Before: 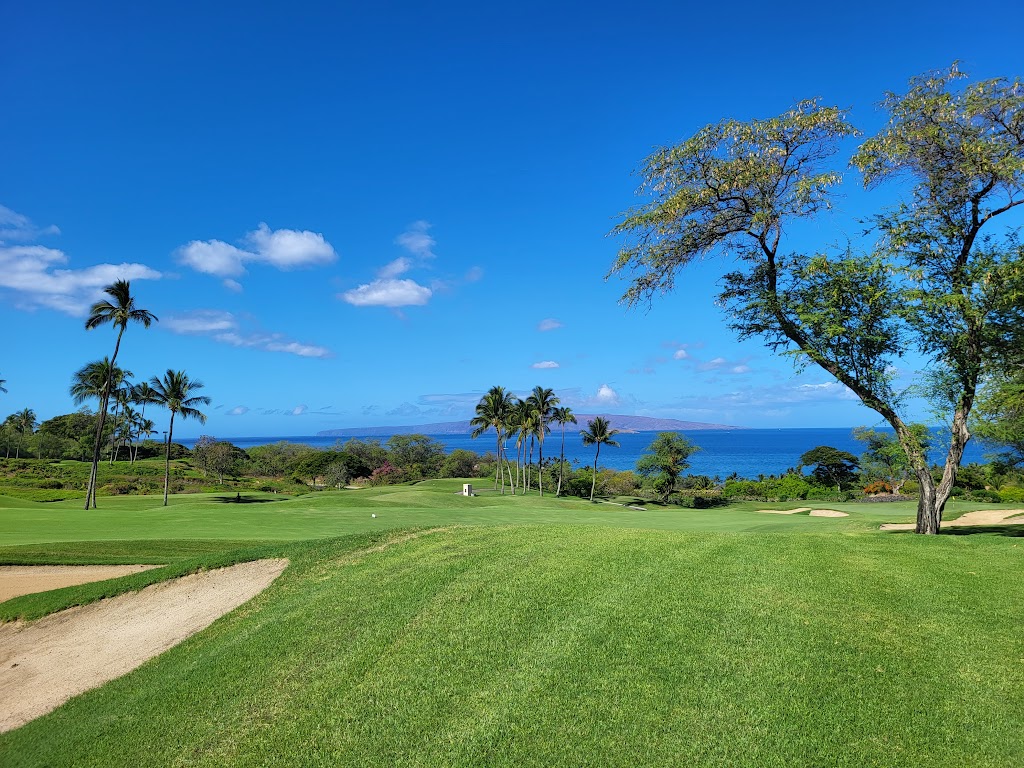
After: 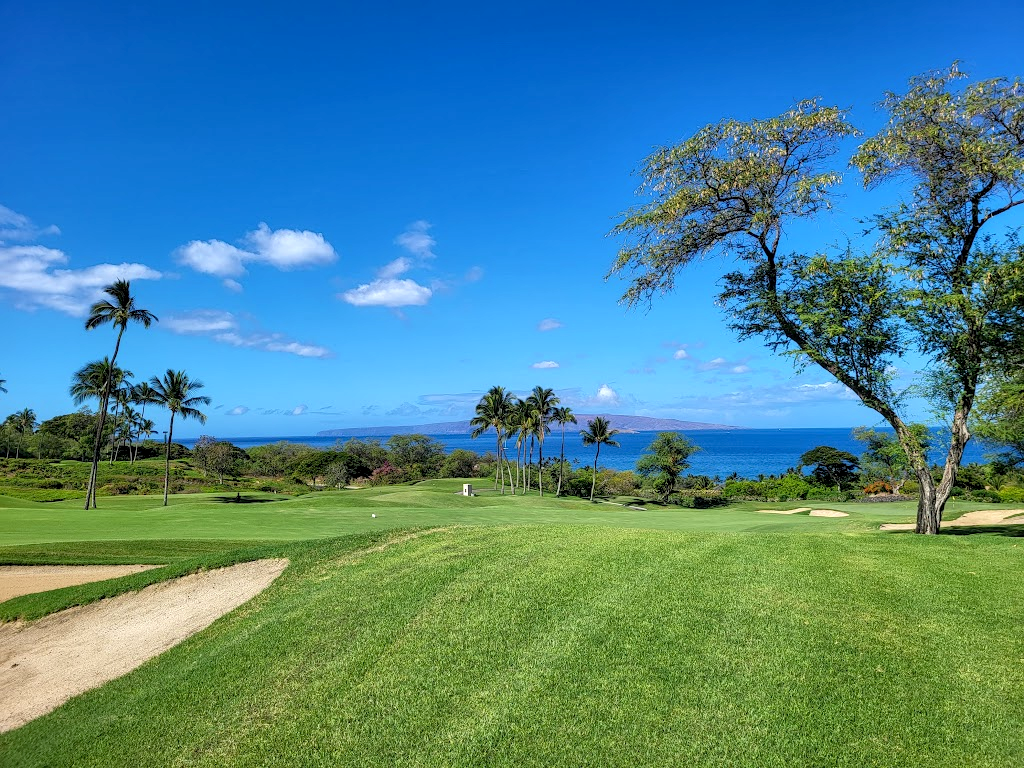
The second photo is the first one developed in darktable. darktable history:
shadows and highlights: radius 332.62, shadows 54.52, highlights -98.13, compress 94.35%, soften with gaussian
exposure: black level correction 0.002, exposure 0.146 EV, compensate exposure bias true, compensate highlight preservation false
local contrast: on, module defaults
